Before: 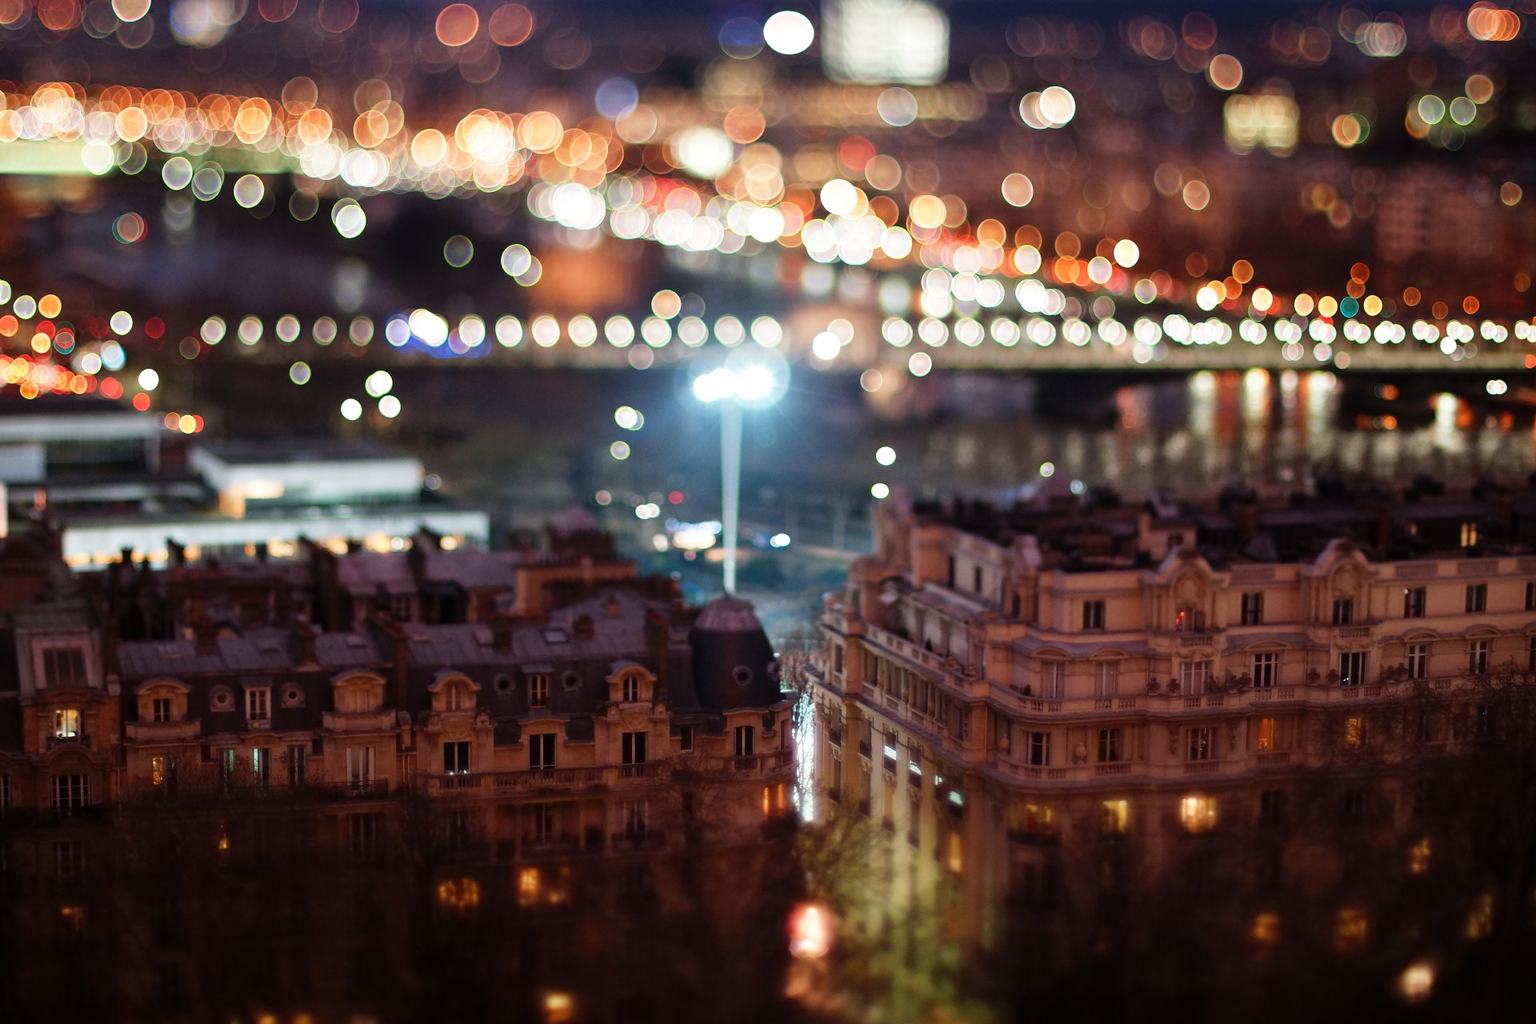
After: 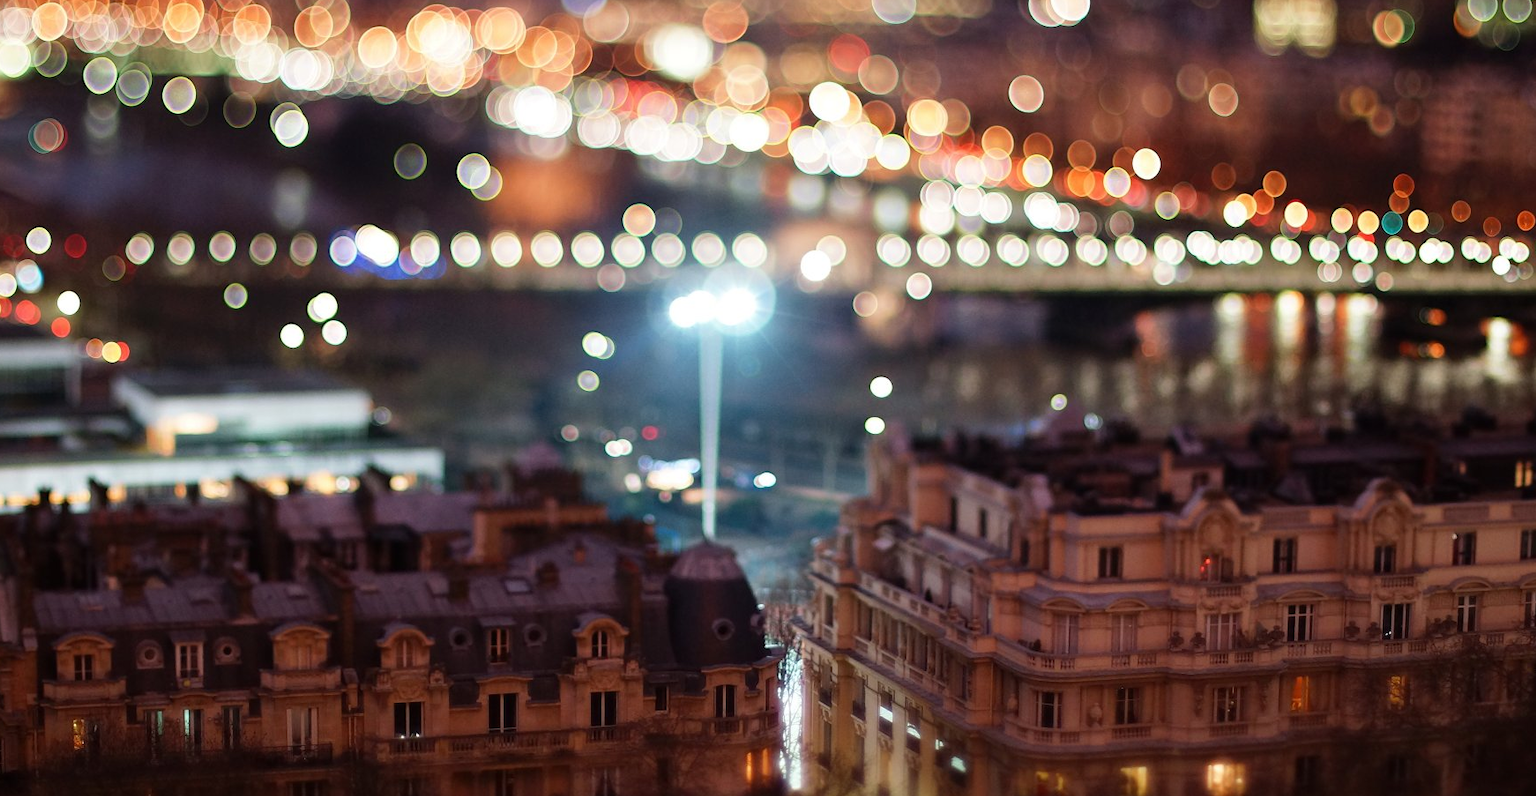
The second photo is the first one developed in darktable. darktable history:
crop: left 5.638%, top 10.296%, right 3.583%, bottom 19.103%
